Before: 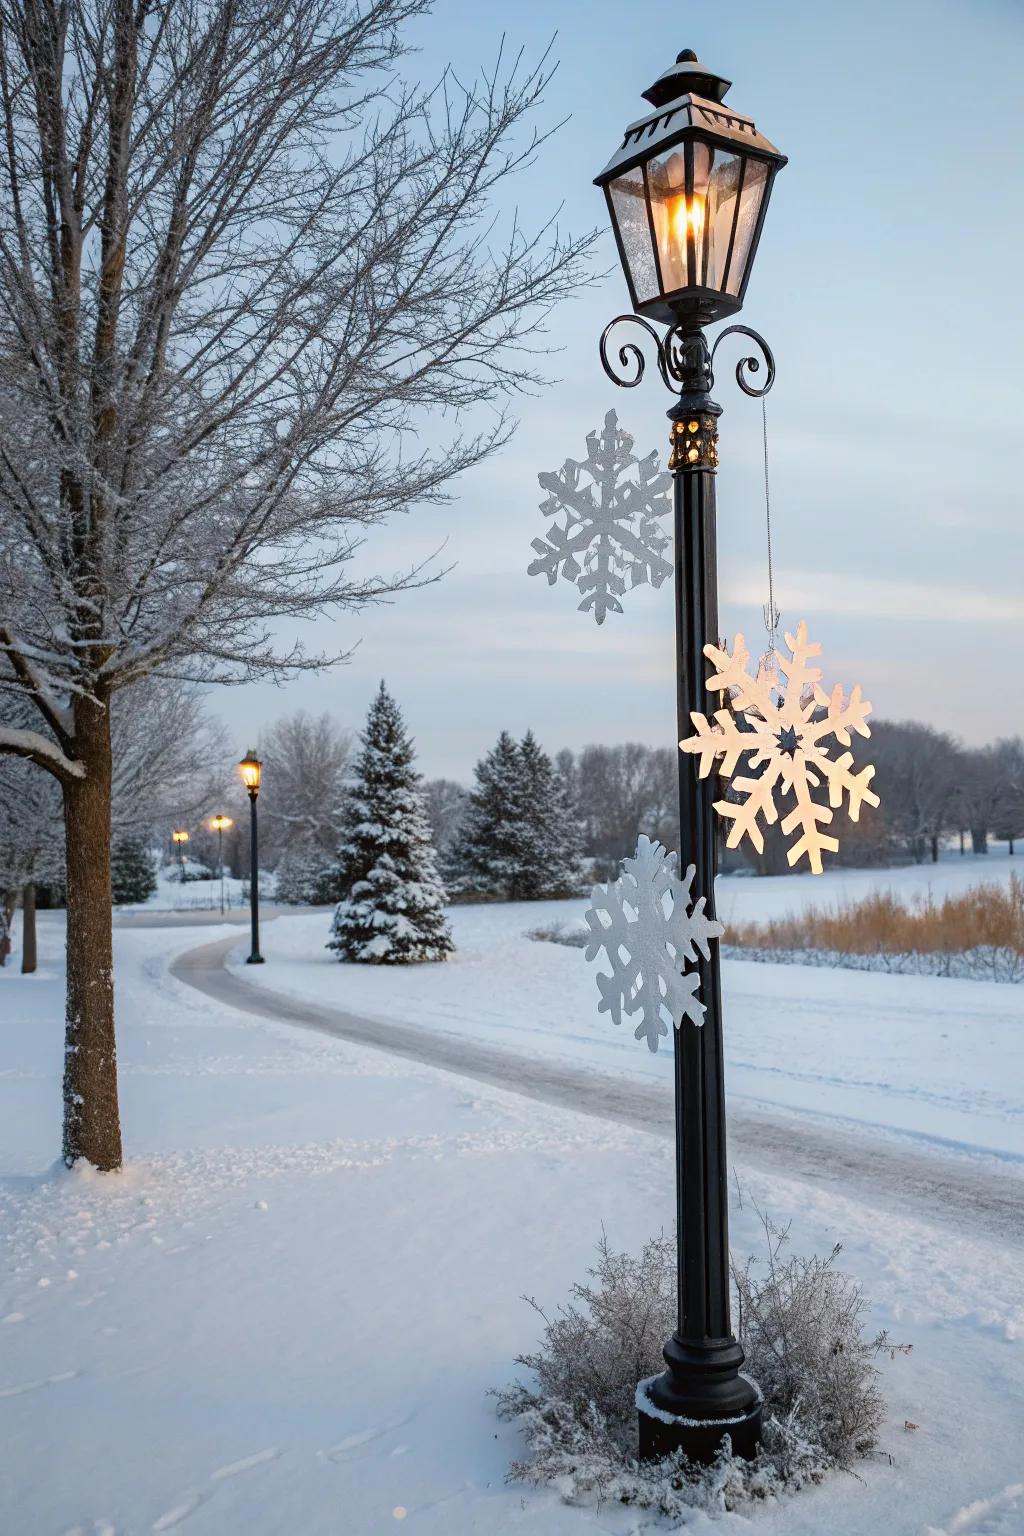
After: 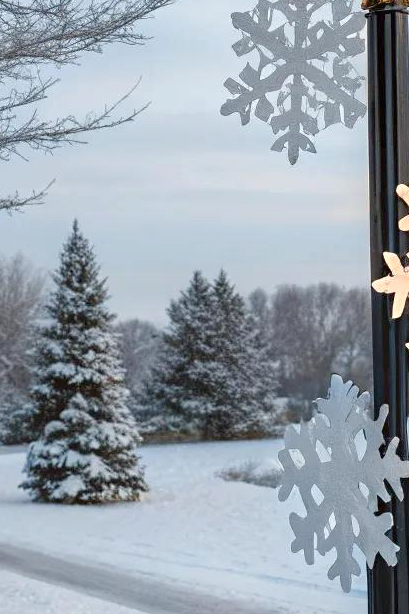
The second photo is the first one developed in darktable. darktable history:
exposure: black level correction 0, exposure 0.5 EV, compensate highlight preservation false
tone equalizer: -8 EV 0.25 EV, -7 EV 0.417 EV, -6 EV 0.417 EV, -5 EV 0.25 EV, -3 EV -0.25 EV, -2 EV -0.417 EV, -1 EV -0.417 EV, +0 EV -0.25 EV, edges refinement/feathering 500, mask exposure compensation -1.57 EV, preserve details guided filter
crop: left 30%, top 30%, right 30%, bottom 30%
